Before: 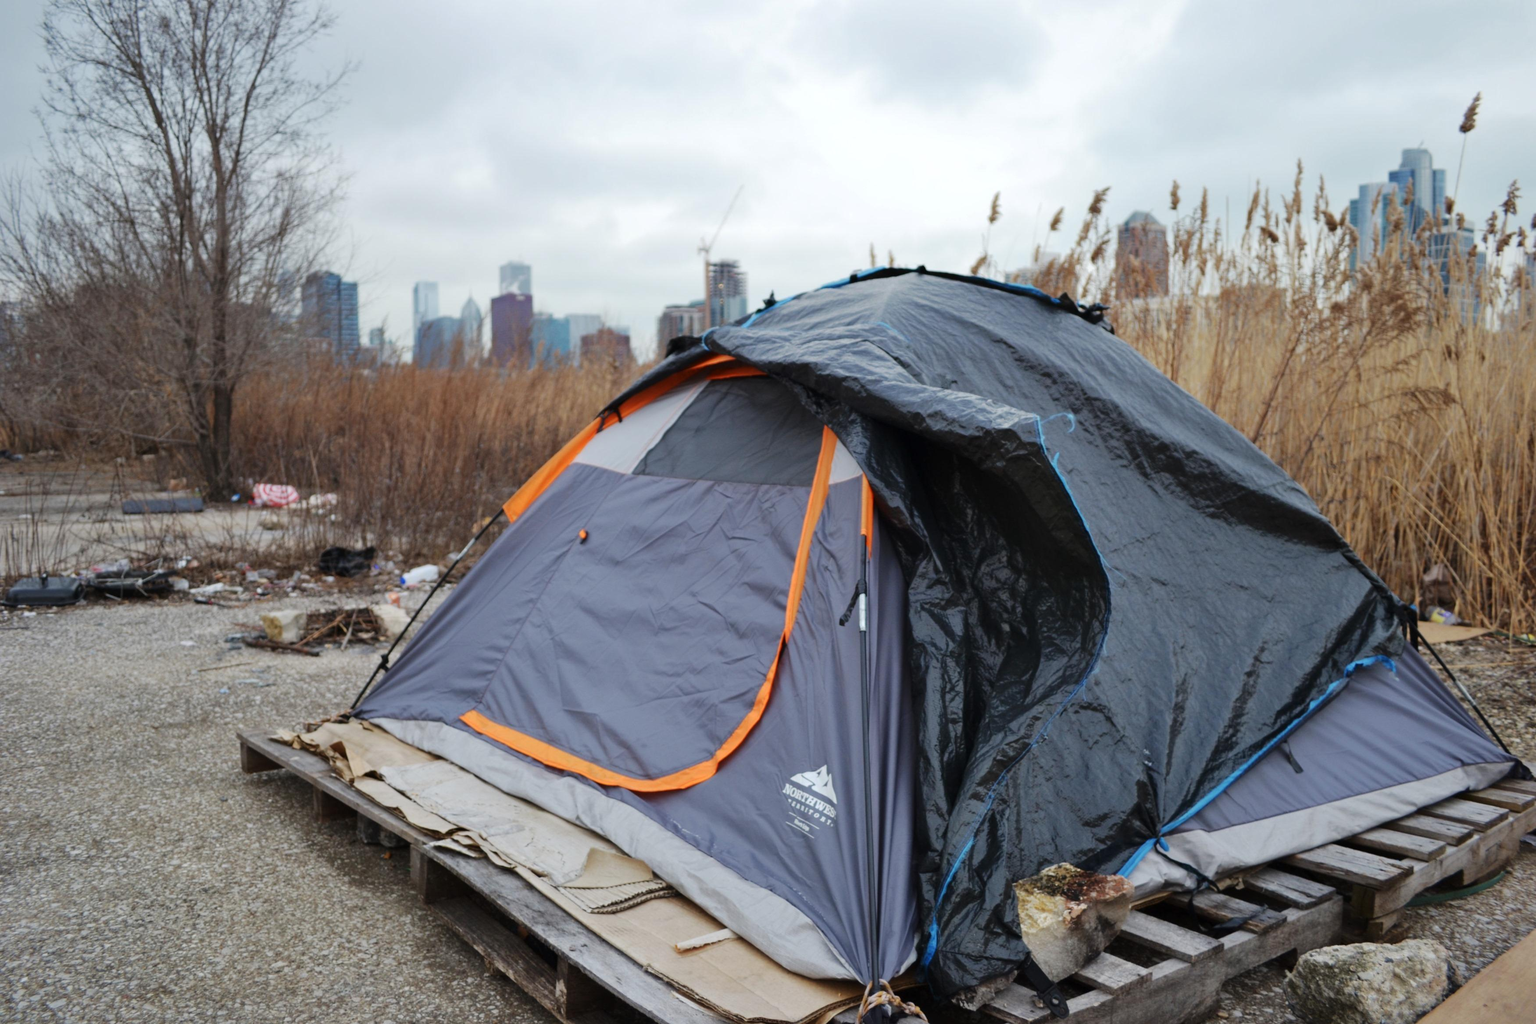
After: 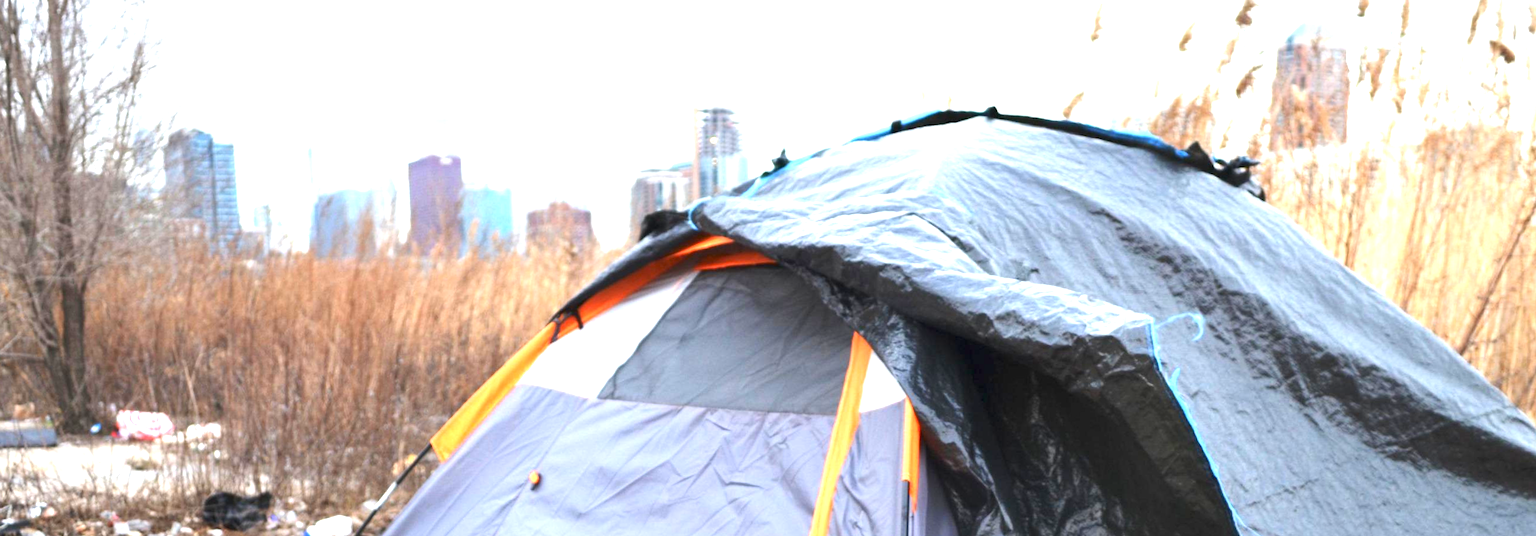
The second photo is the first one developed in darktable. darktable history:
rotate and perspective: rotation 0.062°, lens shift (vertical) 0.115, lens shift (horizontal) -0.133, crop left 0.047, crop right 0.94, crop top 0.061, crop bottom 0.94
crop: left 7.036%, top 18.398%, right 14.379%, bottom 40.043%
exposure: black level correction 0, exposure 1.9 EV, compensate highlight preservation false
